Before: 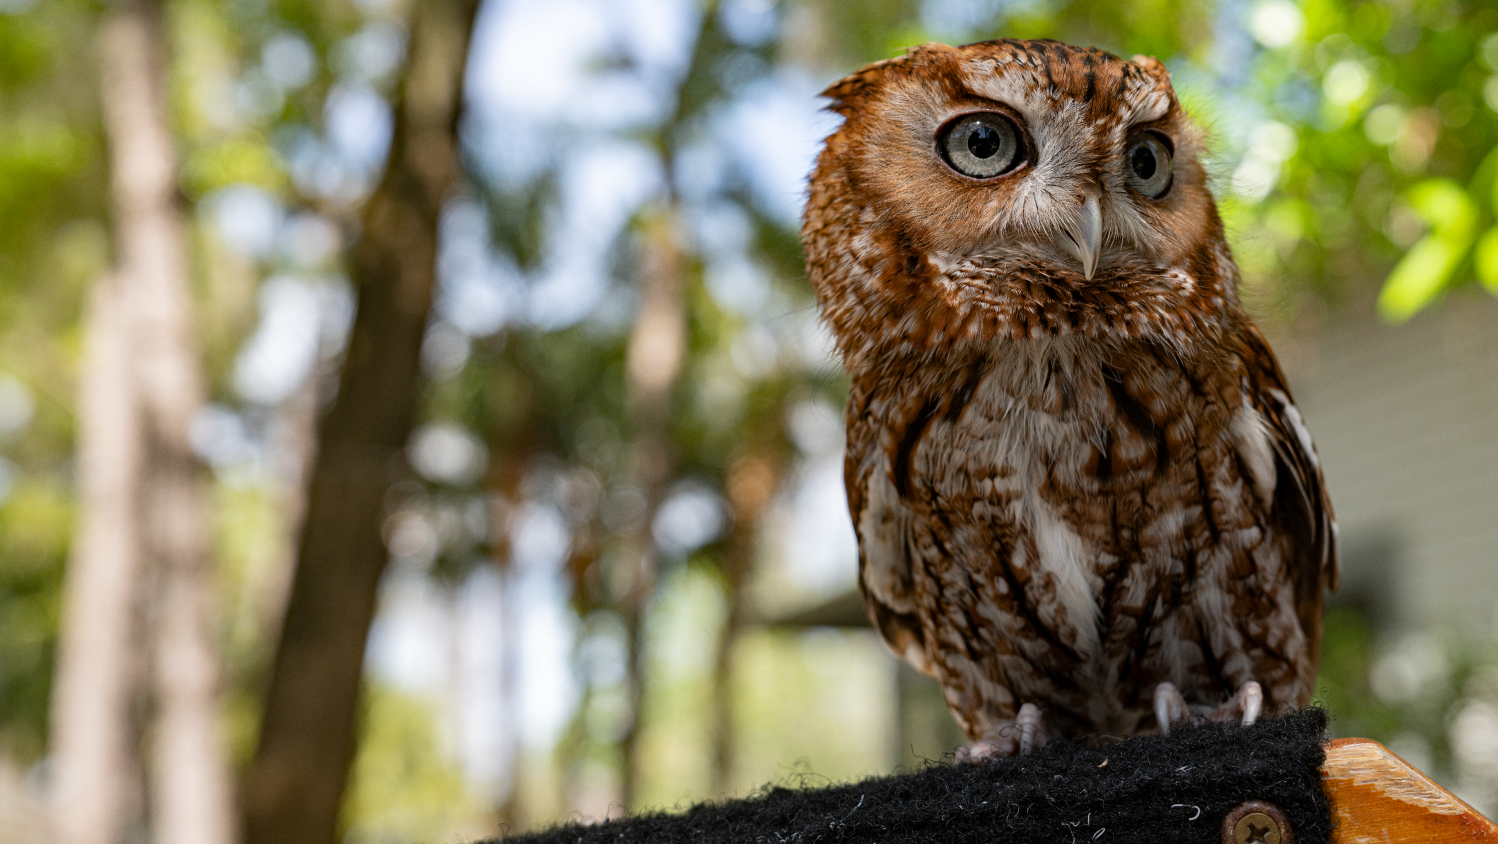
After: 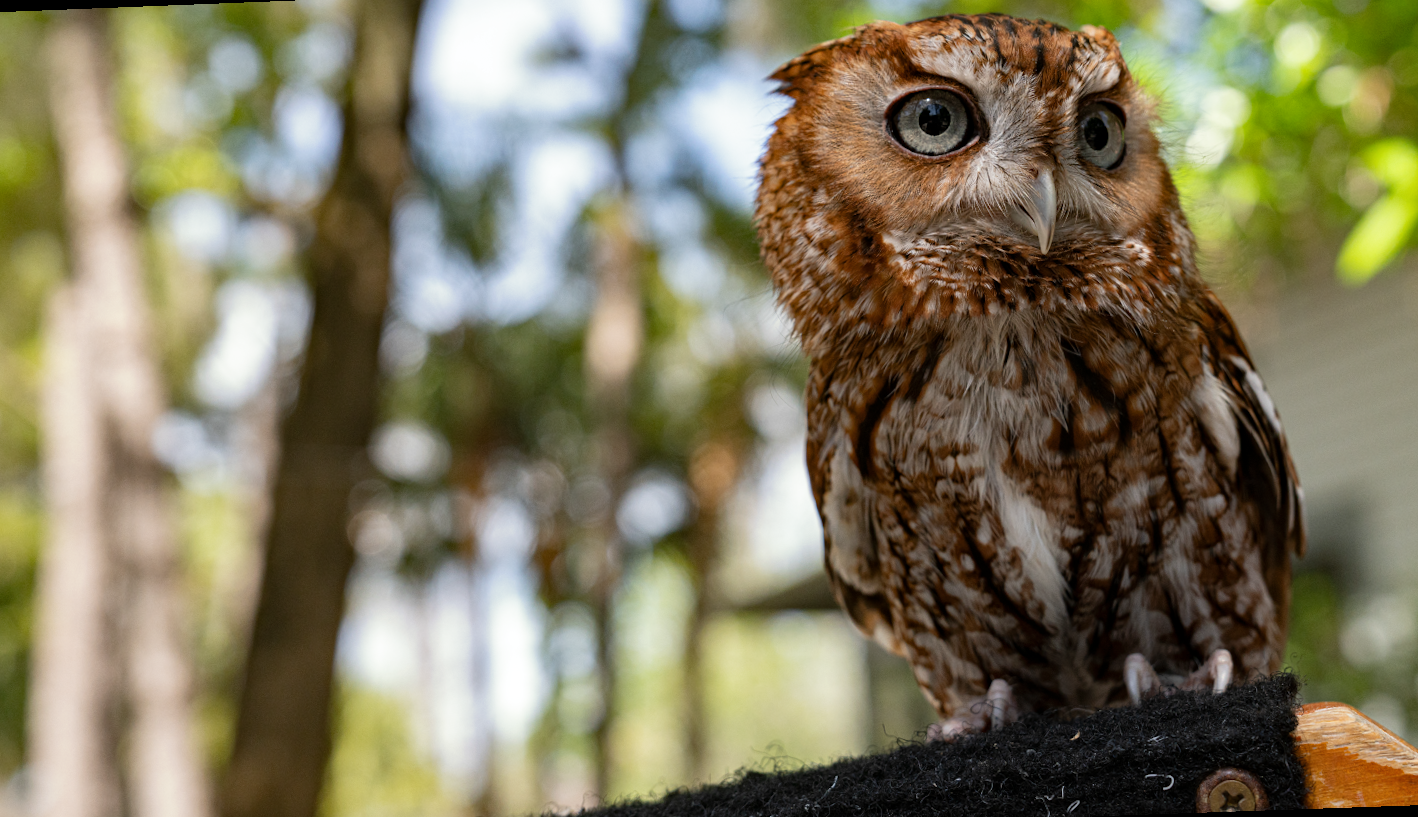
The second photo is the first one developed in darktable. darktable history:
shadows and highlights: shadows 12, white point adjustment 1.2, soften with gaussian
split-toning: shadows › saturation 0.61, highlights › saturation 0.58, balance -28.74, compress 87.36%
rotate and perspective: rotation -2.12°, lens shift (vertical) 0.009, lens shift (horizontal) -0.008, automatic cropping original format, crop left 0.036, crop right 0.964, crop top 0.05, crop bottom 0.959
